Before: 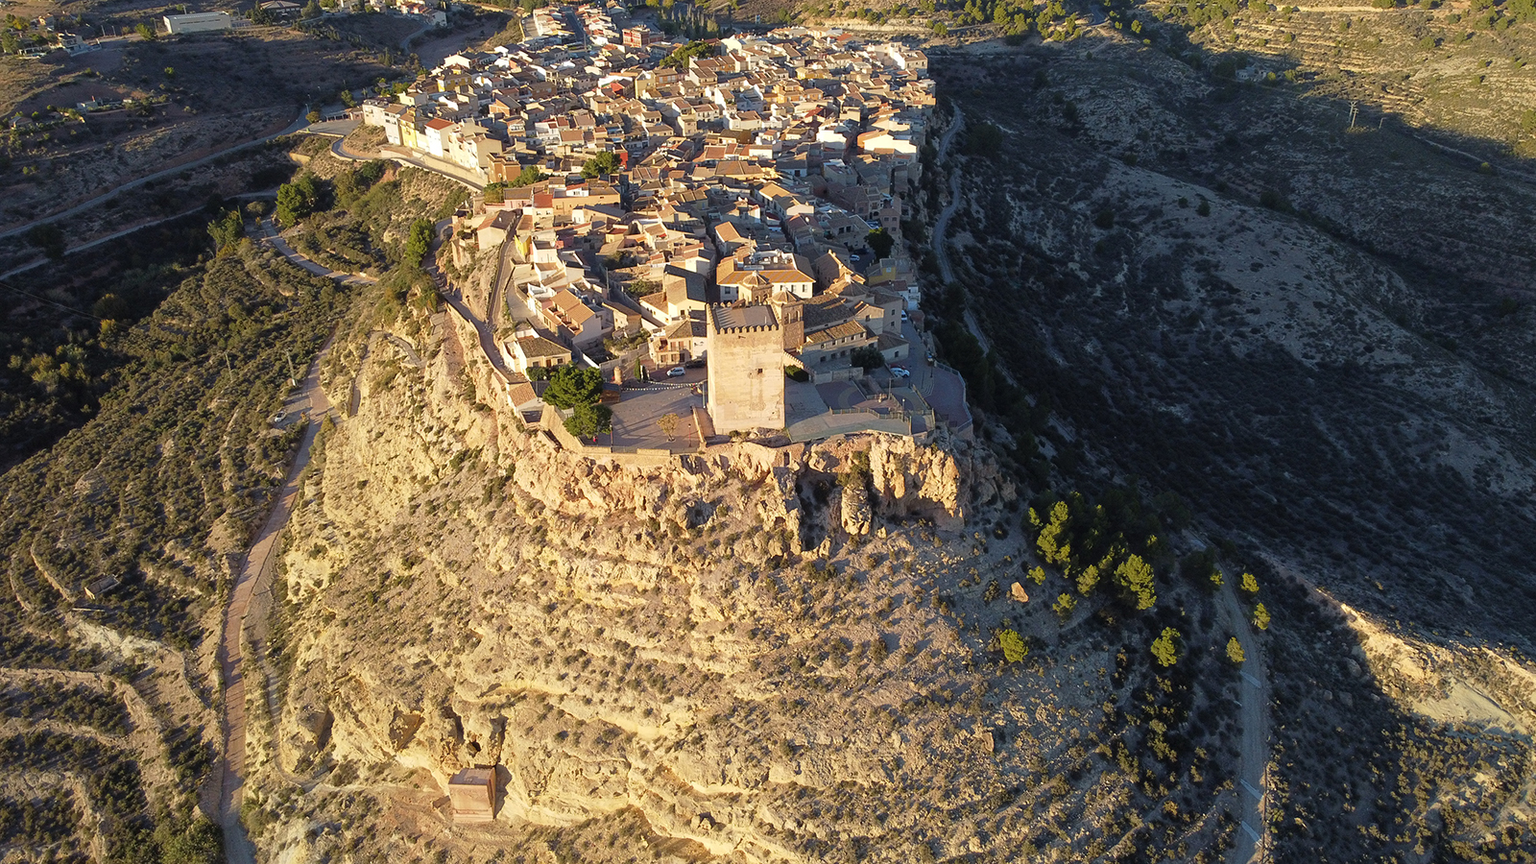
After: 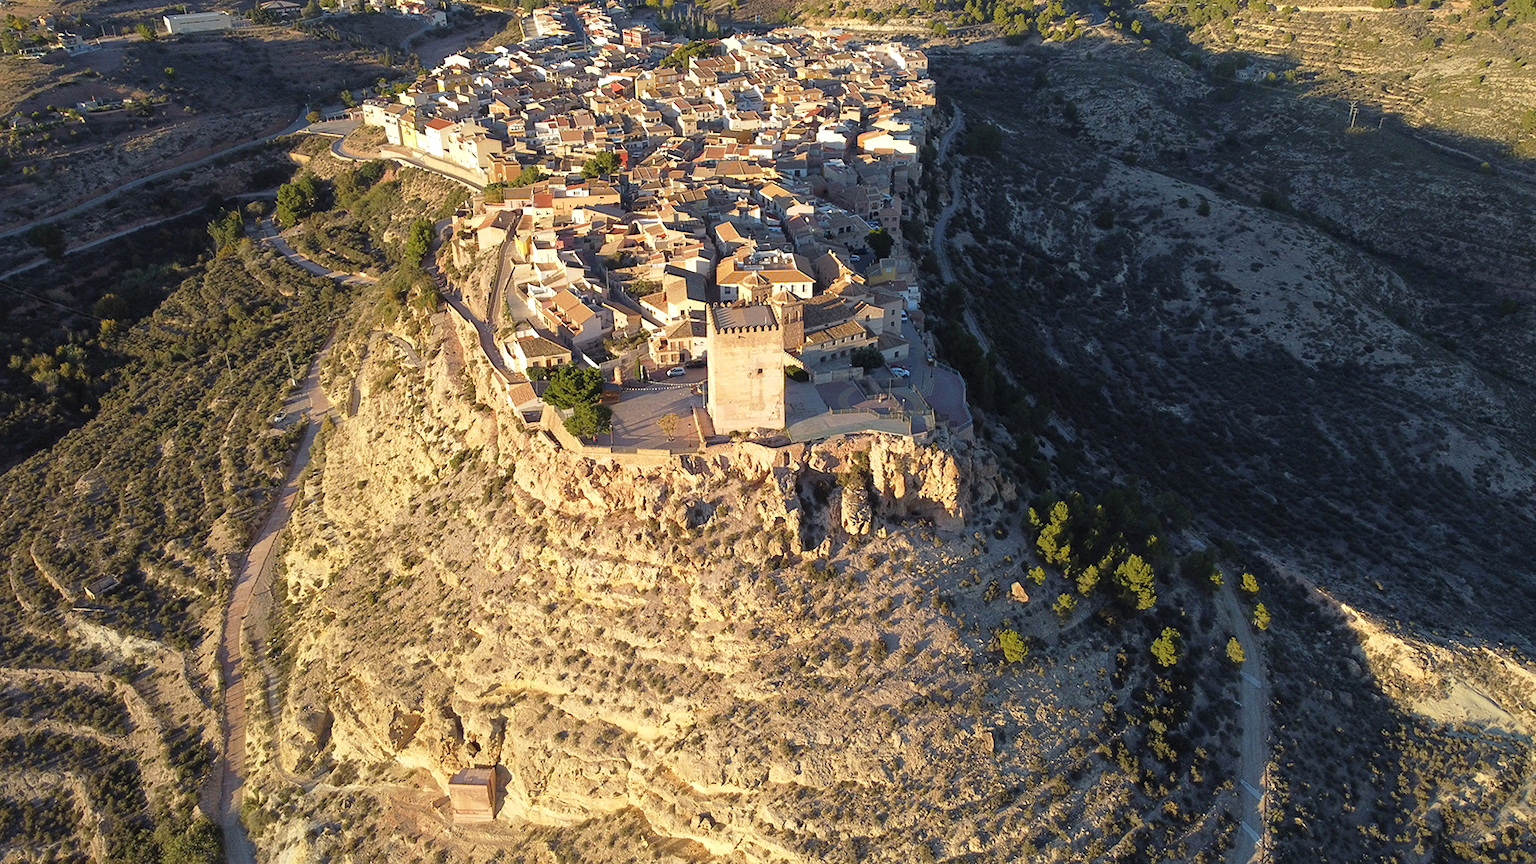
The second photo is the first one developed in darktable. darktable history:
exposure: black level correction 0, exposure 0.199 EV, compensate exposure bias true, compensate highlight preservation false
